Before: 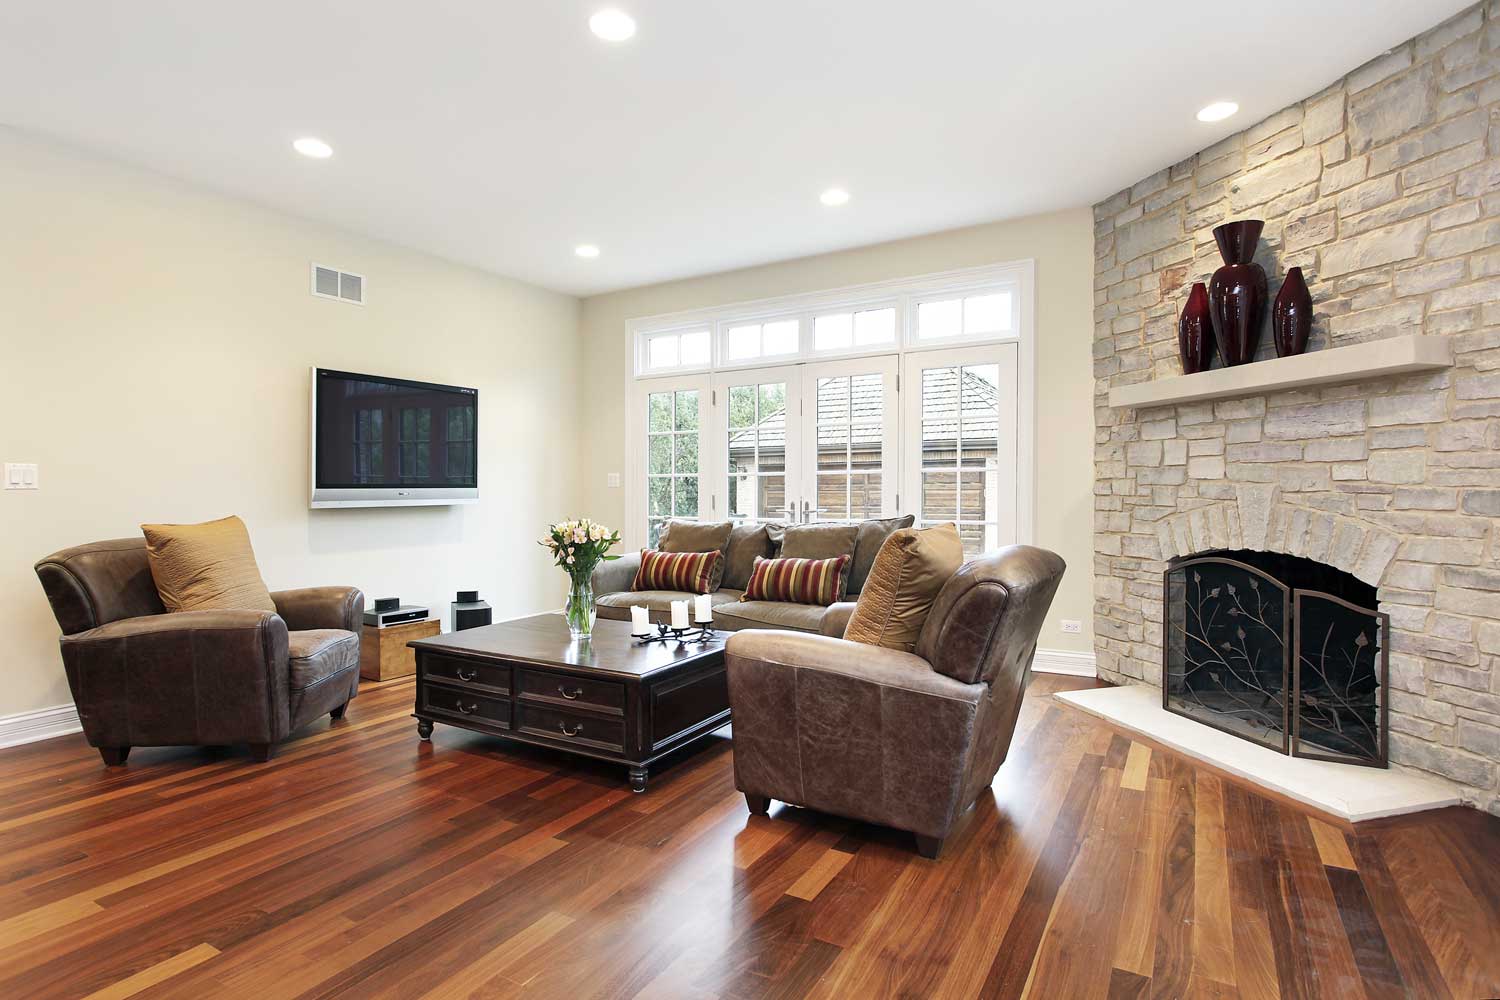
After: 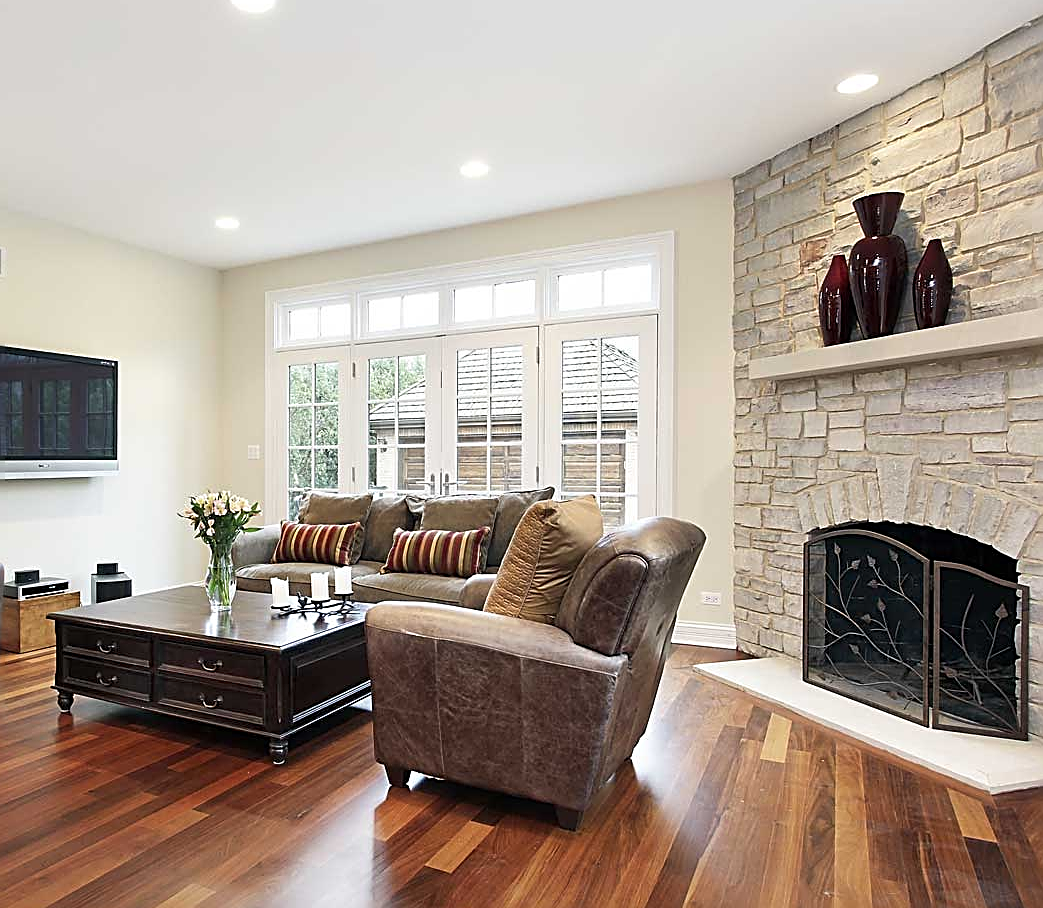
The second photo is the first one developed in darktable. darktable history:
sharpen: amount 0.901
crop and rotate: left 24.034%, top 2.838%, right 6.406%, bottom 6.299%
